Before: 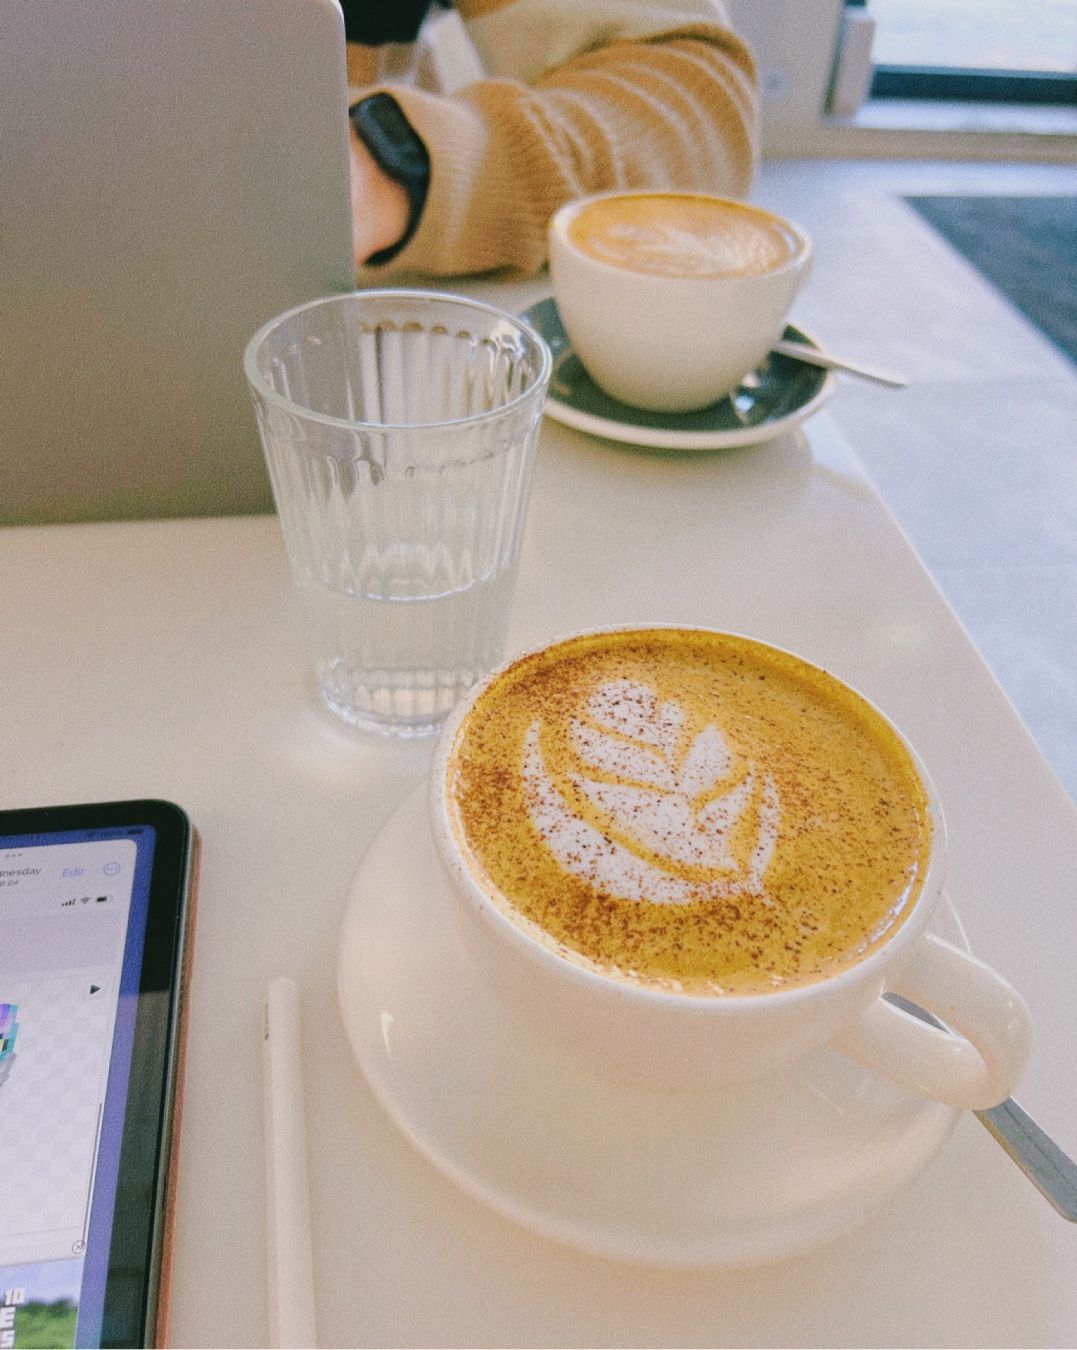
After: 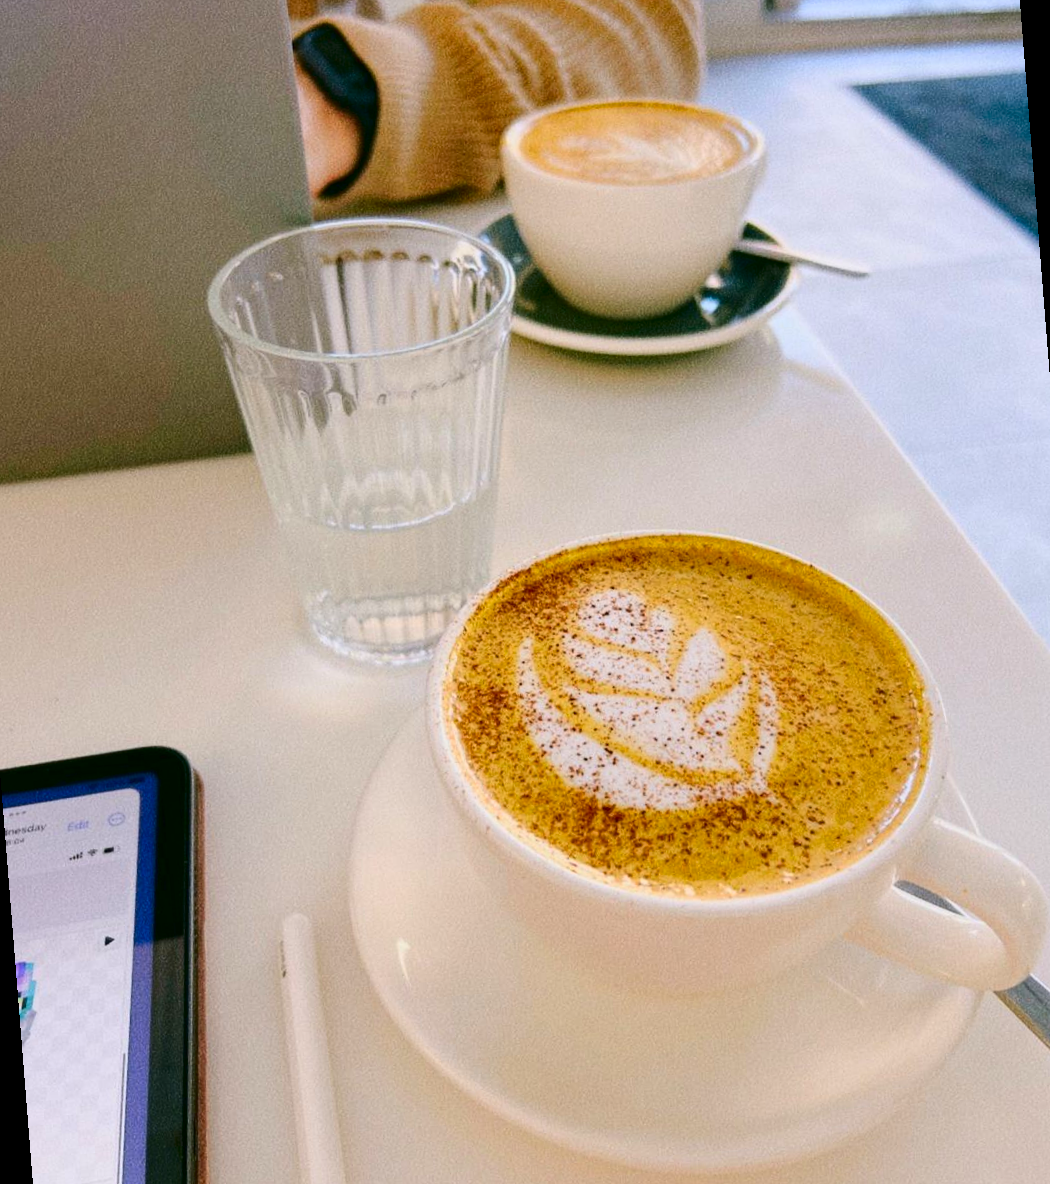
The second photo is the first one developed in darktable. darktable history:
exposure: exposure 0.15 EV, compensate highlight preservation false
contrast brightness saturation: contrast 0.22, brightness -0.19, saturation 0.24
rotate and perspective: rotation -4.57°, crop left 0.054, crop right 0.944, crop top 0.087, crop bottom 0.914
